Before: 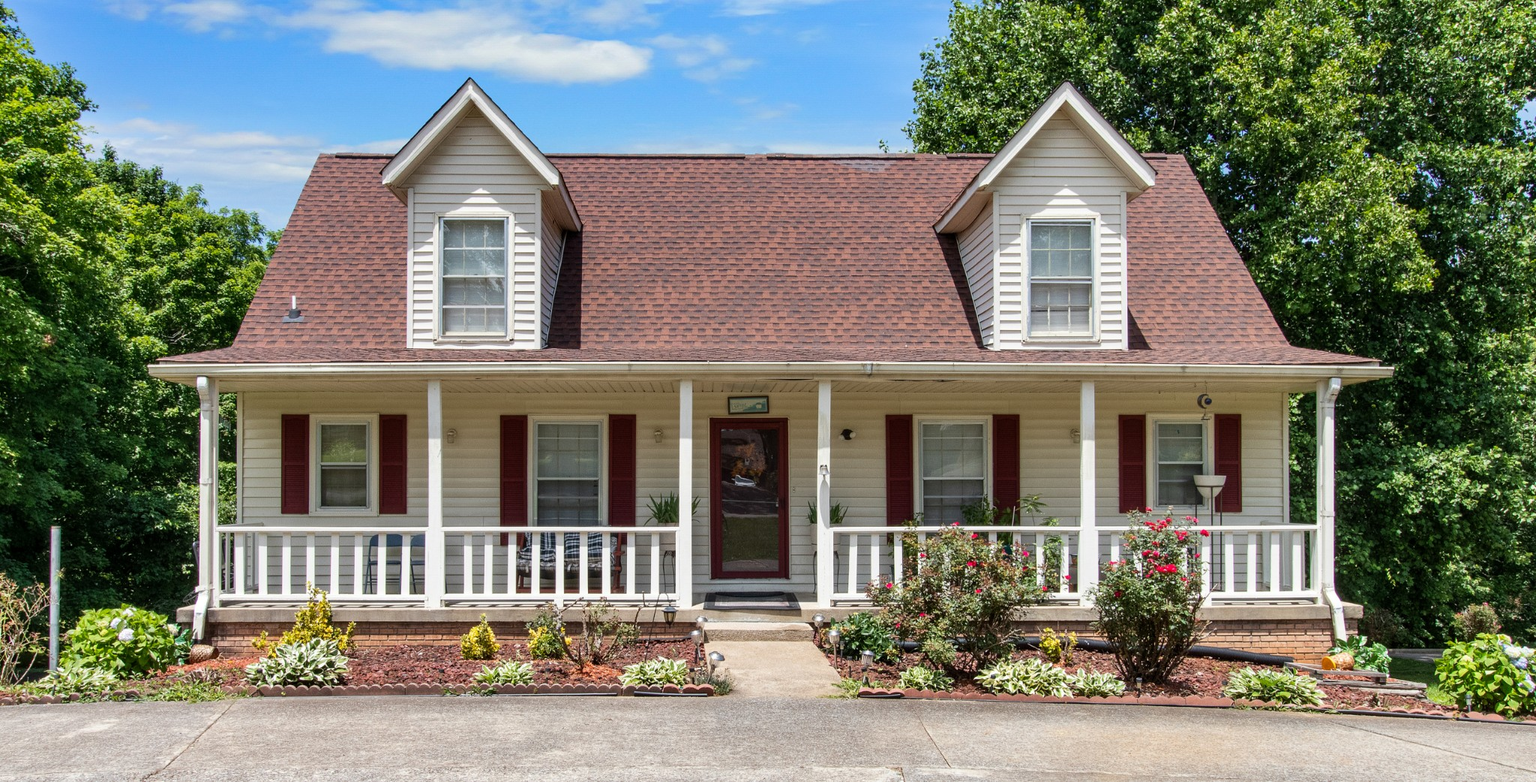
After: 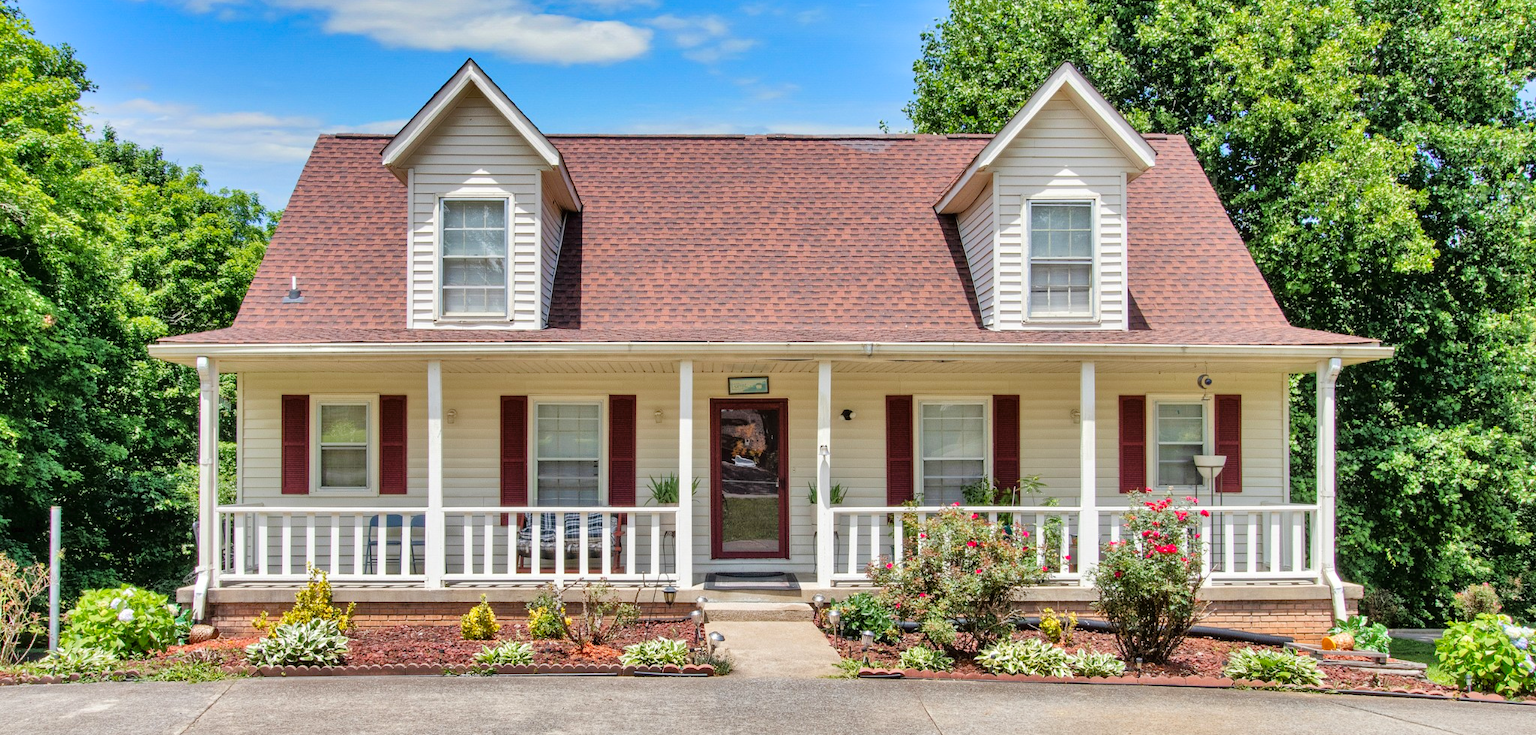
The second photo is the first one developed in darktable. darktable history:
shadows and highlights: radius 119.64, shadows 41.82, highlights -62.05, highlights color adjustment 46.19%, soften with gaussian
tone equalizer: -7 EV 0.161 EV, -6 EV 0.593 EV, -5 EV 1.15 EV, -4 EV 1.34 EV, -3 EV 1.13 EV, -2 EV 0.6 EV, -1 EV 0.146 EV
tone curve: curves: ch0 [(0, 0) (0.003, 0.015) (0.011, 0.021) (0.025, 0.032) (0.044, 0.046) (0.069, 0.062) (0.1, 0.08) (0.136, 0.117) (0.177, 0.165) (0.224, 0.221) (0.277, 0.298) (0.335, 0.385) (0.399, 0.469) (0.468, 0.558) (0.543, 0.637) (0.623, 0.708) (0.709, 0.771) (0.801, 0.84) (0.898, 0.907) (1, 1)], color space Lab, linked channels, preserve colors none
crop and rotate: top 2.575%, bottom 3.196%
